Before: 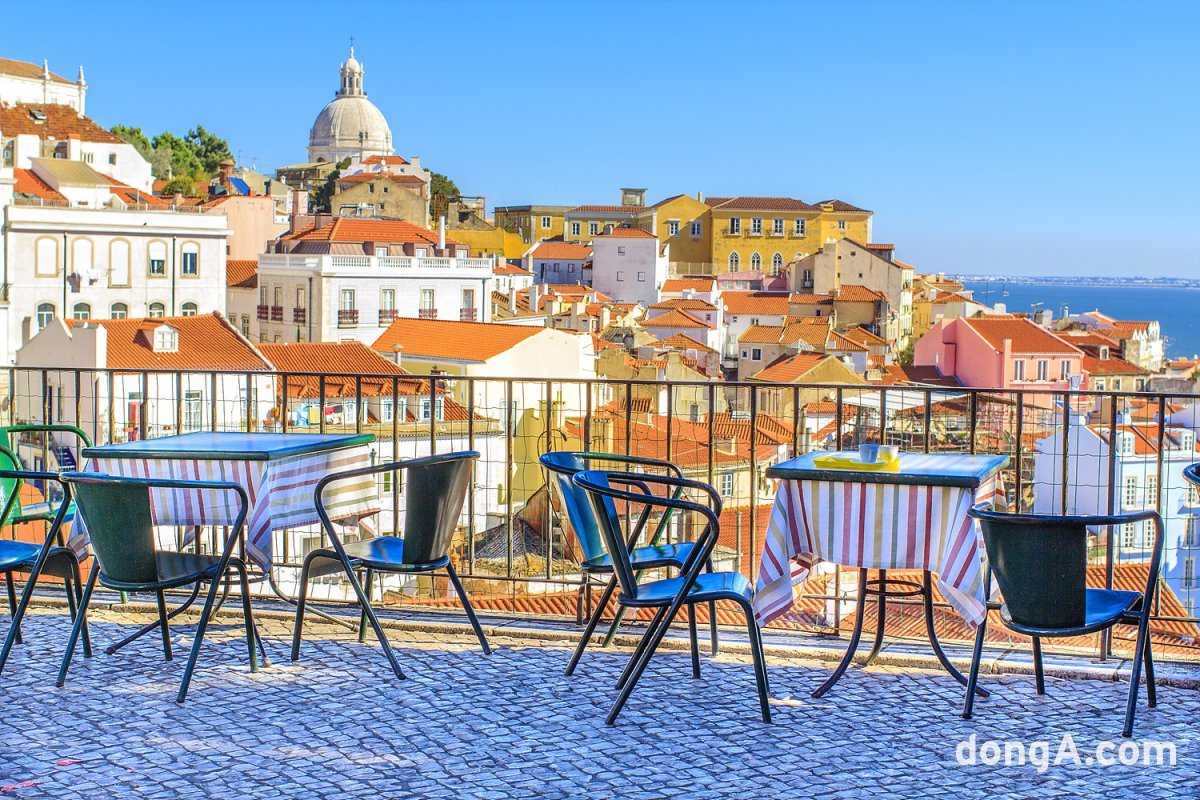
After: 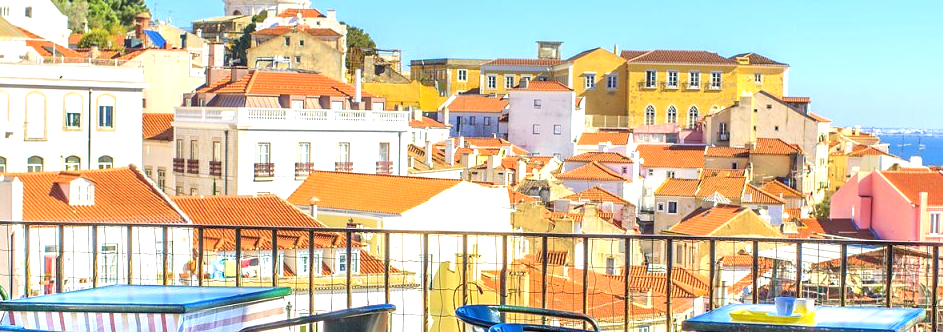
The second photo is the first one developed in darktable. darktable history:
exposure: exposure 0.64 EV, compensate highlight preservation false
crop: left 7.036%, top 18.398%, right 14.379%, bottom 40.043%
sharpen: radius 2.883, amount 0.868, threshold 47.523
